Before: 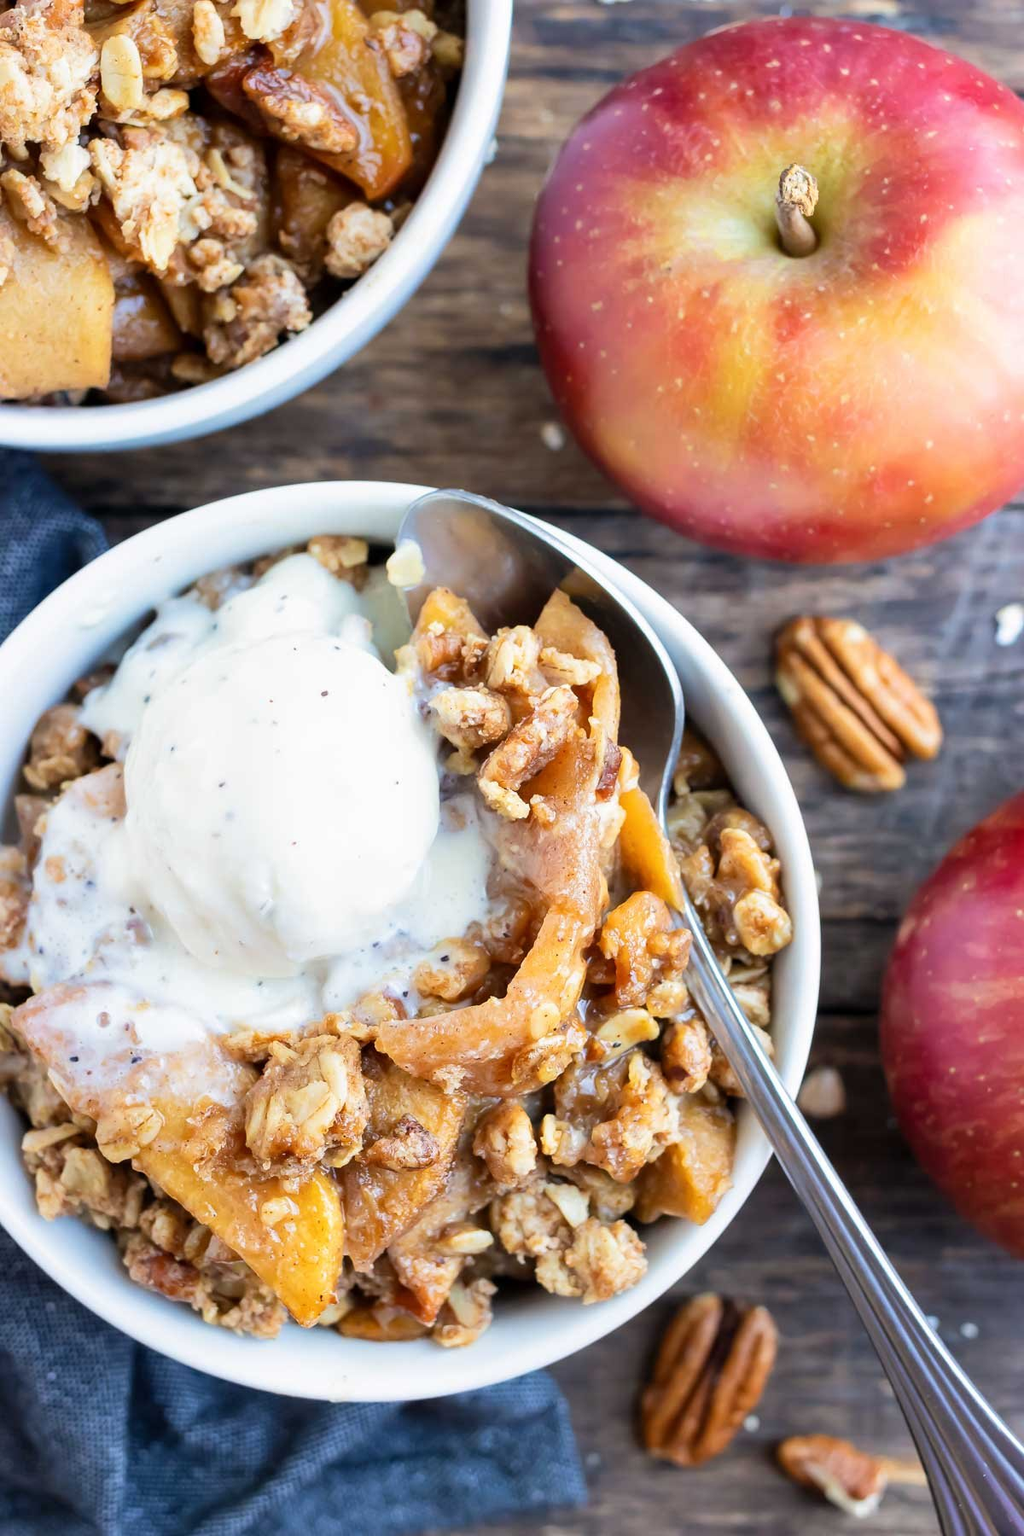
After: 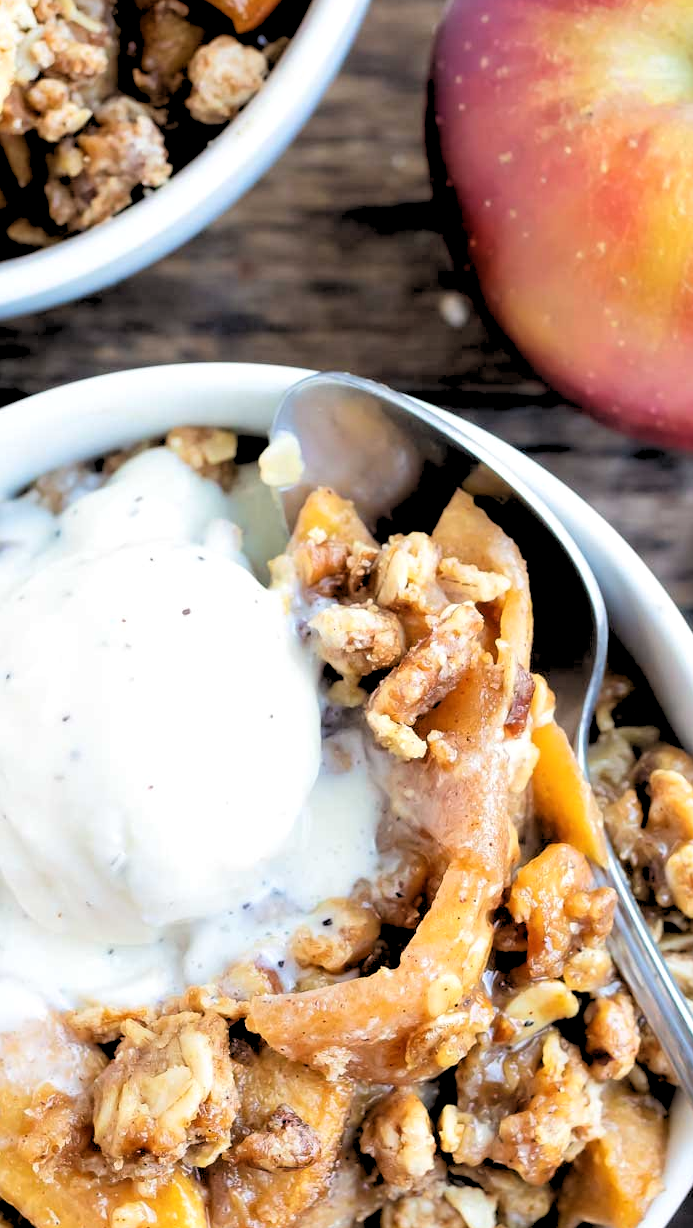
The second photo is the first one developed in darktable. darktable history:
crop: left 16.202%, top 11.208%, right 26.045%, bottom 20.557%
rgb levels: levels [[0.029, 0.461, 0.922], [0, 0.5, 1], [0, 0.5, 1]]
